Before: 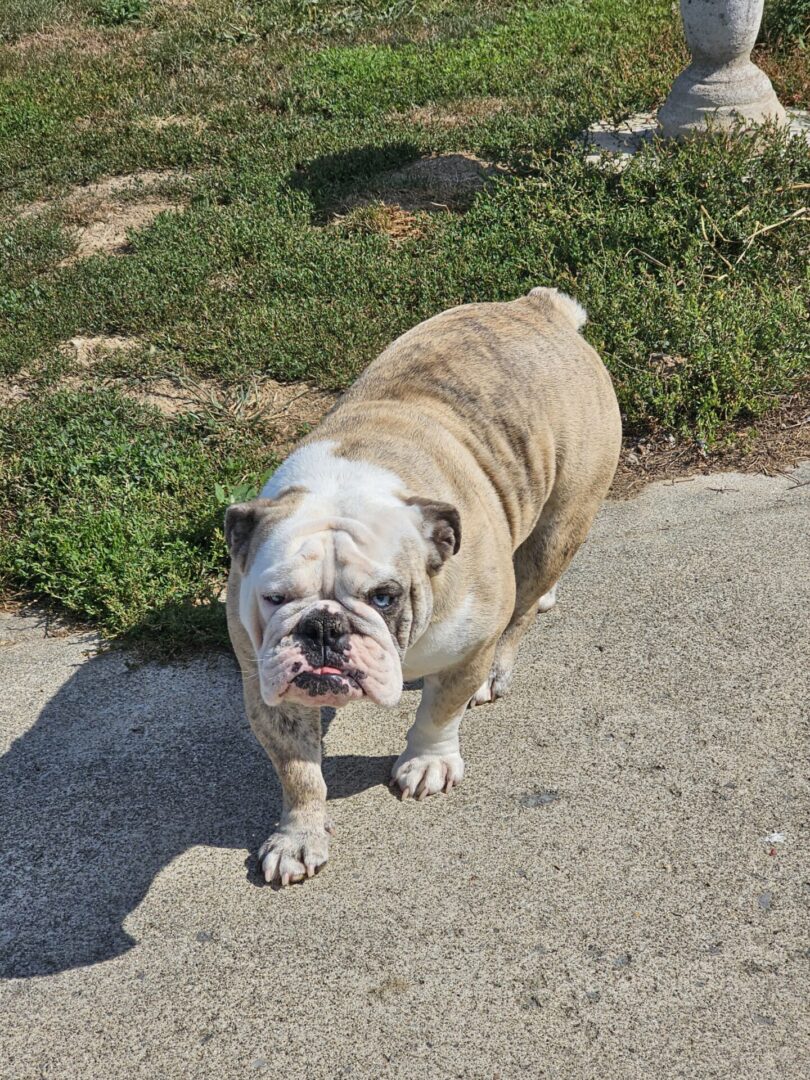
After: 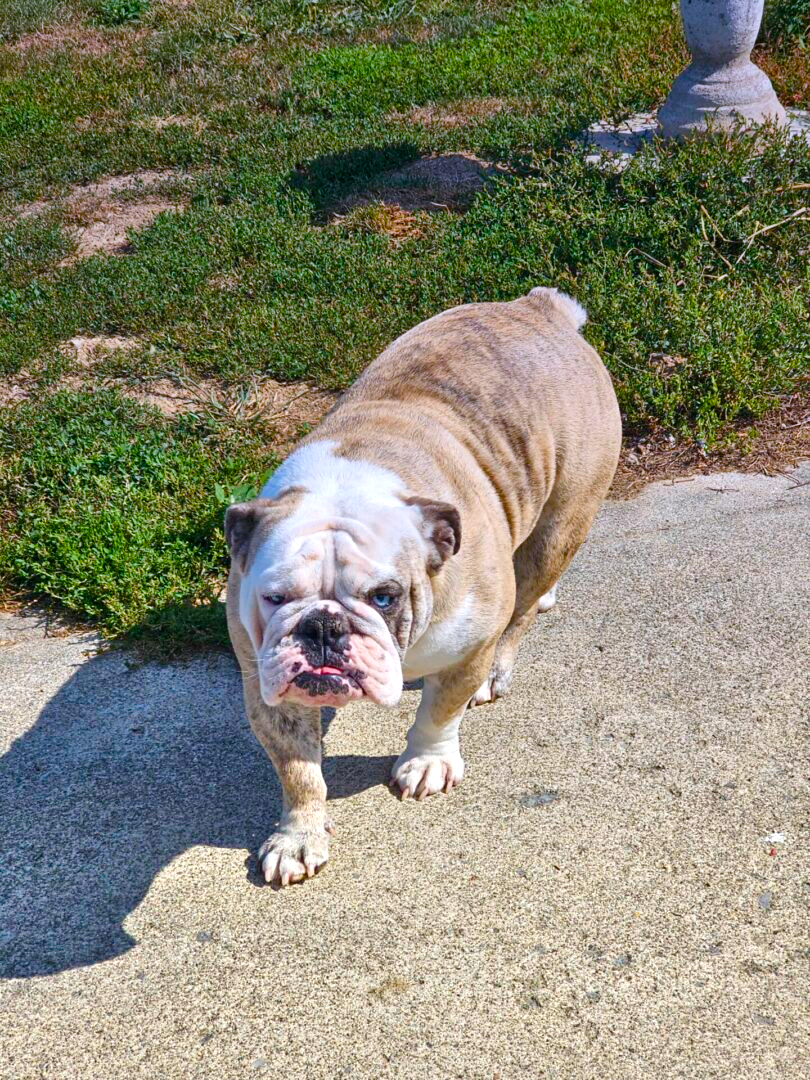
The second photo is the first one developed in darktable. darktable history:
graduated density: hue 238.83°, saturation 50%
color balance rgb: linear chroma grading › shadows -2.2%, linear chroma grading › highlights -15%, linear chroma grading › global chroma -10%, linear chroma grading › mid-tones -10%, perceptual saturation grading › global saturation 45%, perceptual saturation grading › highlights -50%, perceptual saturation grading › shadows 30%, perceptual brilliance grading › global brilliance 18%, global vibrance 45%
white balance: red 1, blue 1
